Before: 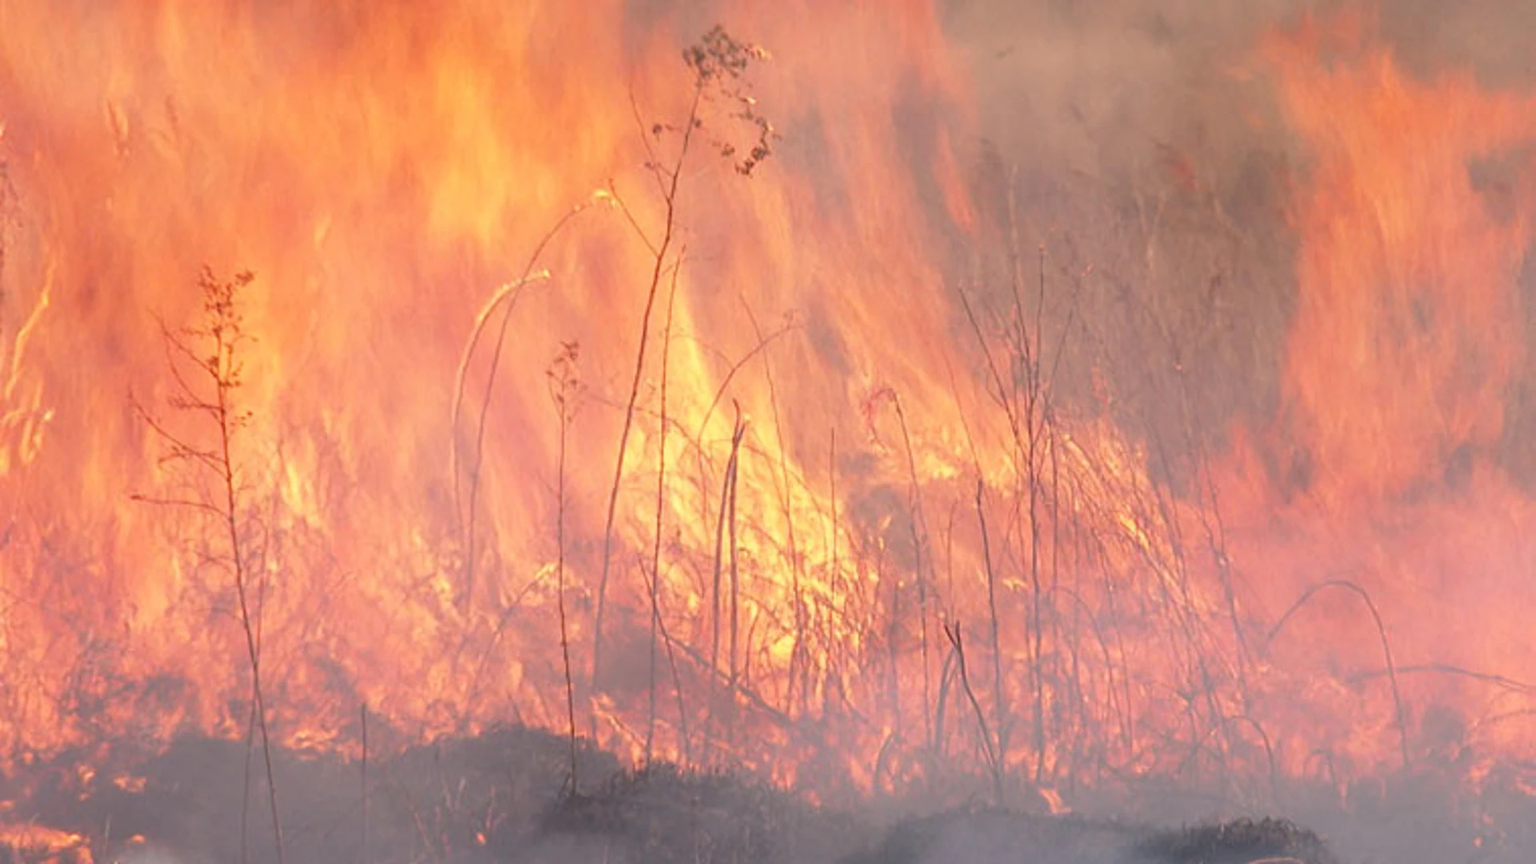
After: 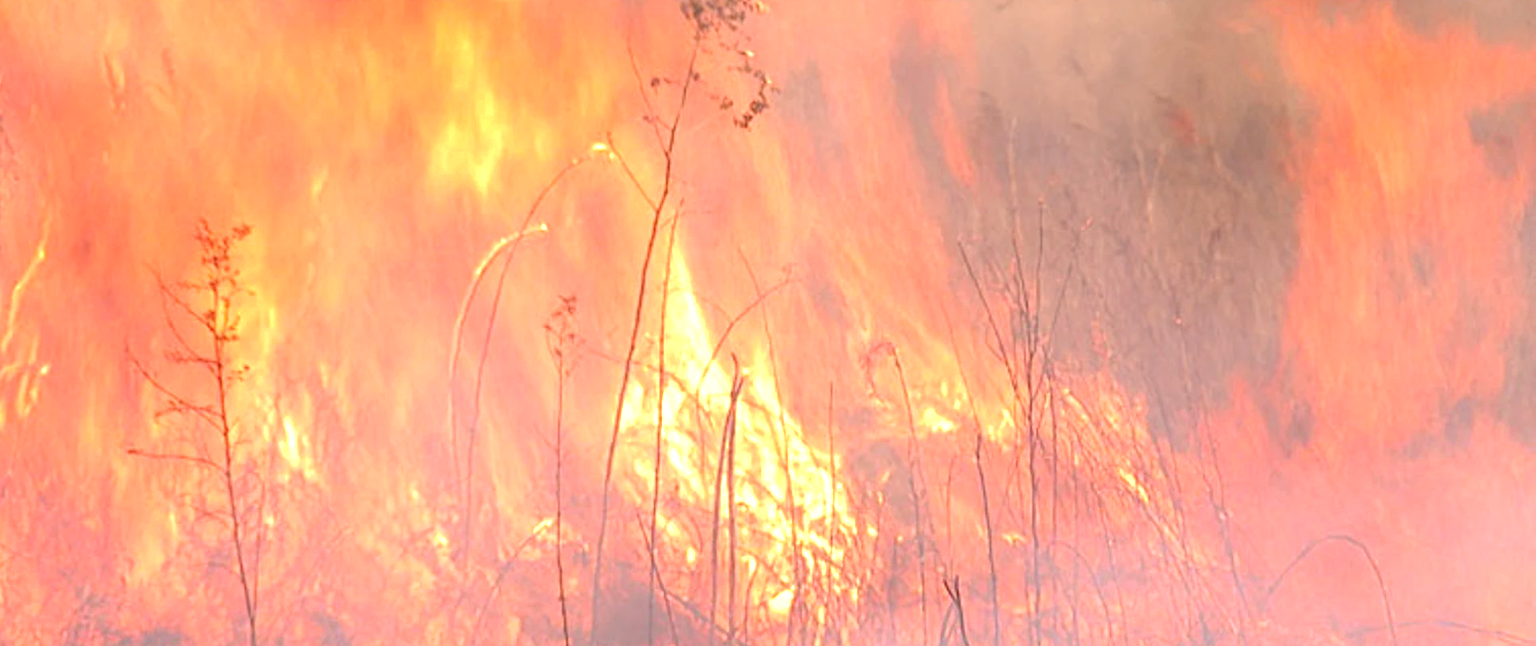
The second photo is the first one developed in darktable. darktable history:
crop: left 0.279%, top 5.491%, bottom 19.877%
tone equalizer: -8 EV -0.766 EV, -7 EV -0.7 EV, -6 EV -0.624 EV, -5 EV -0.389 EV, -3 EV 0.368 EV, -2 EV 0.6 EV, -1 EV 0.7 EV, +0 EV 0.768 EV
color zones: curves: ch0 [(0, 0.485) (0.178, 0.476) (0.261, 0.623) (0.411, 0.403) (0.708, 0.603) (0.934, 0.412)]; ch1 [(0.003, 0.485) (0.149, 0.496) (0.229, 0.584) (0.326, 0.551) (0.484, 0.262) (0.757, 0.643)]
